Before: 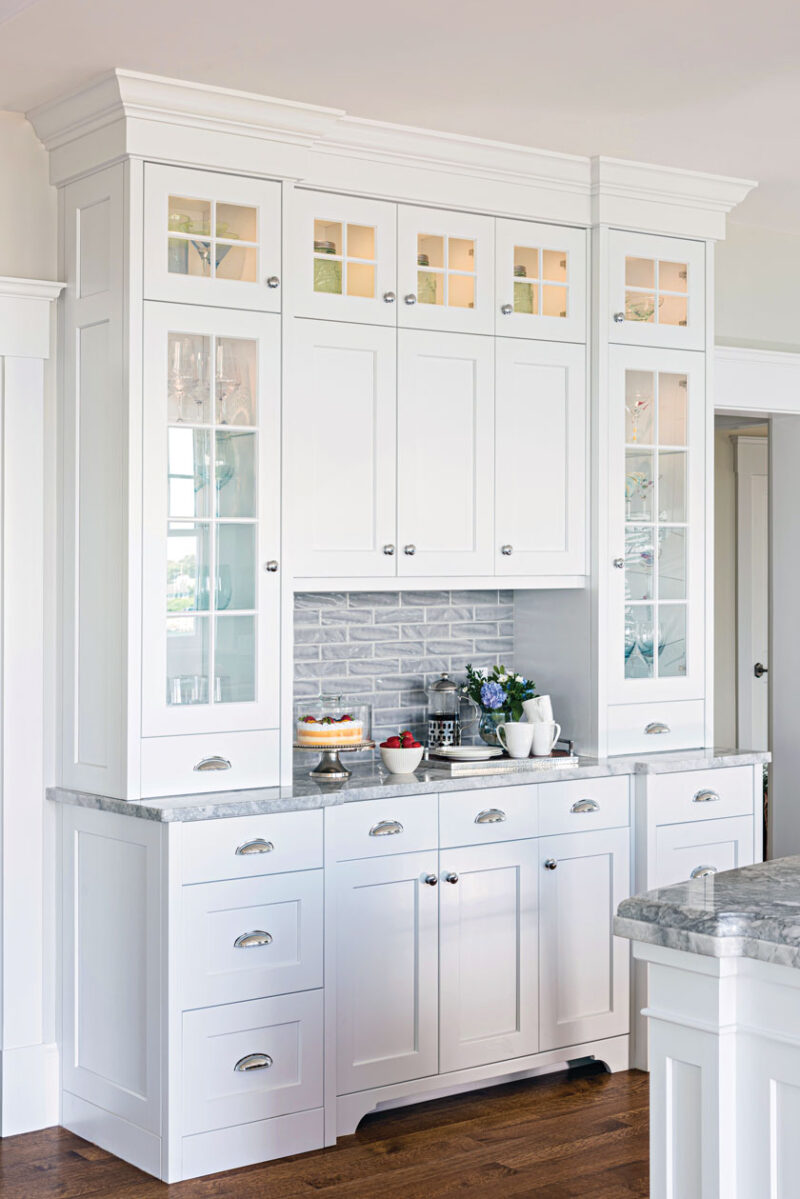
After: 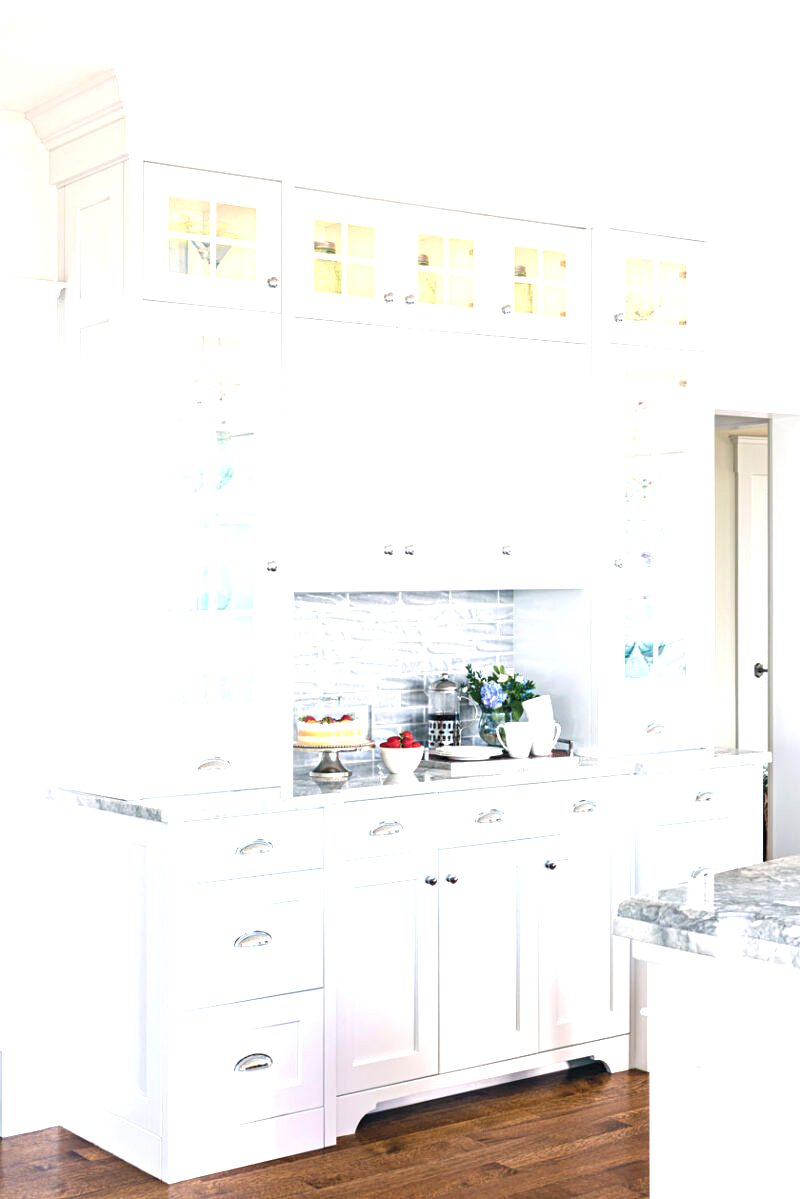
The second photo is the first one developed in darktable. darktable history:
white balance: emerald 1
exposure: black level correction 0, exposure 1.2 EV, compensate highlight preservation false
